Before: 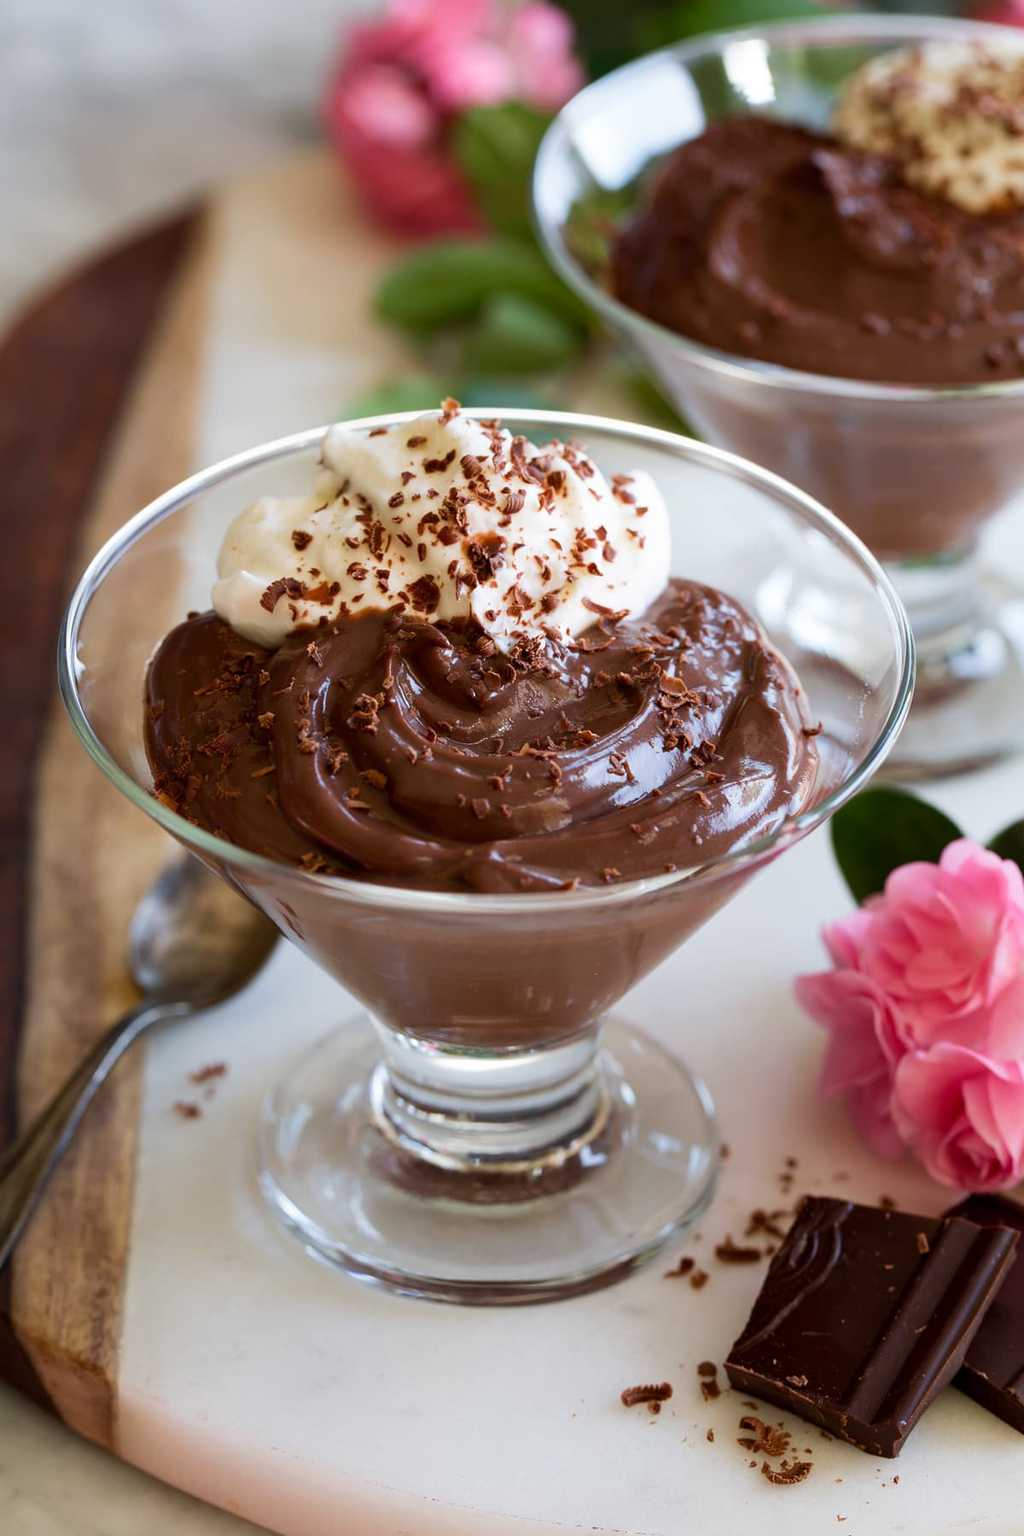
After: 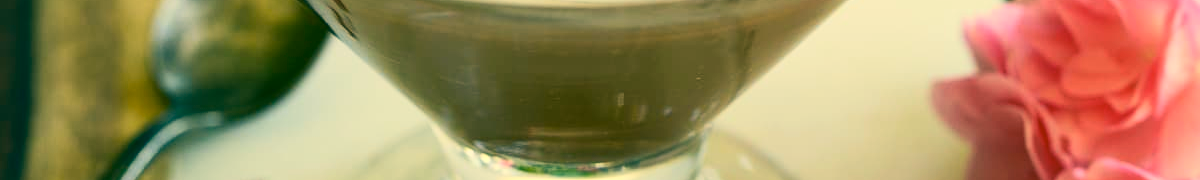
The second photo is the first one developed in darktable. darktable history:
contrast brightness saturation: contrast 0.23, brightness 0.1, saturation 0.29
crop and rotate: top 59.084%, bottom 30.916%
color correction: highlights a* 1.83, highlights b* 34.02, shadows a* -36.68, shadows b* -5.48
